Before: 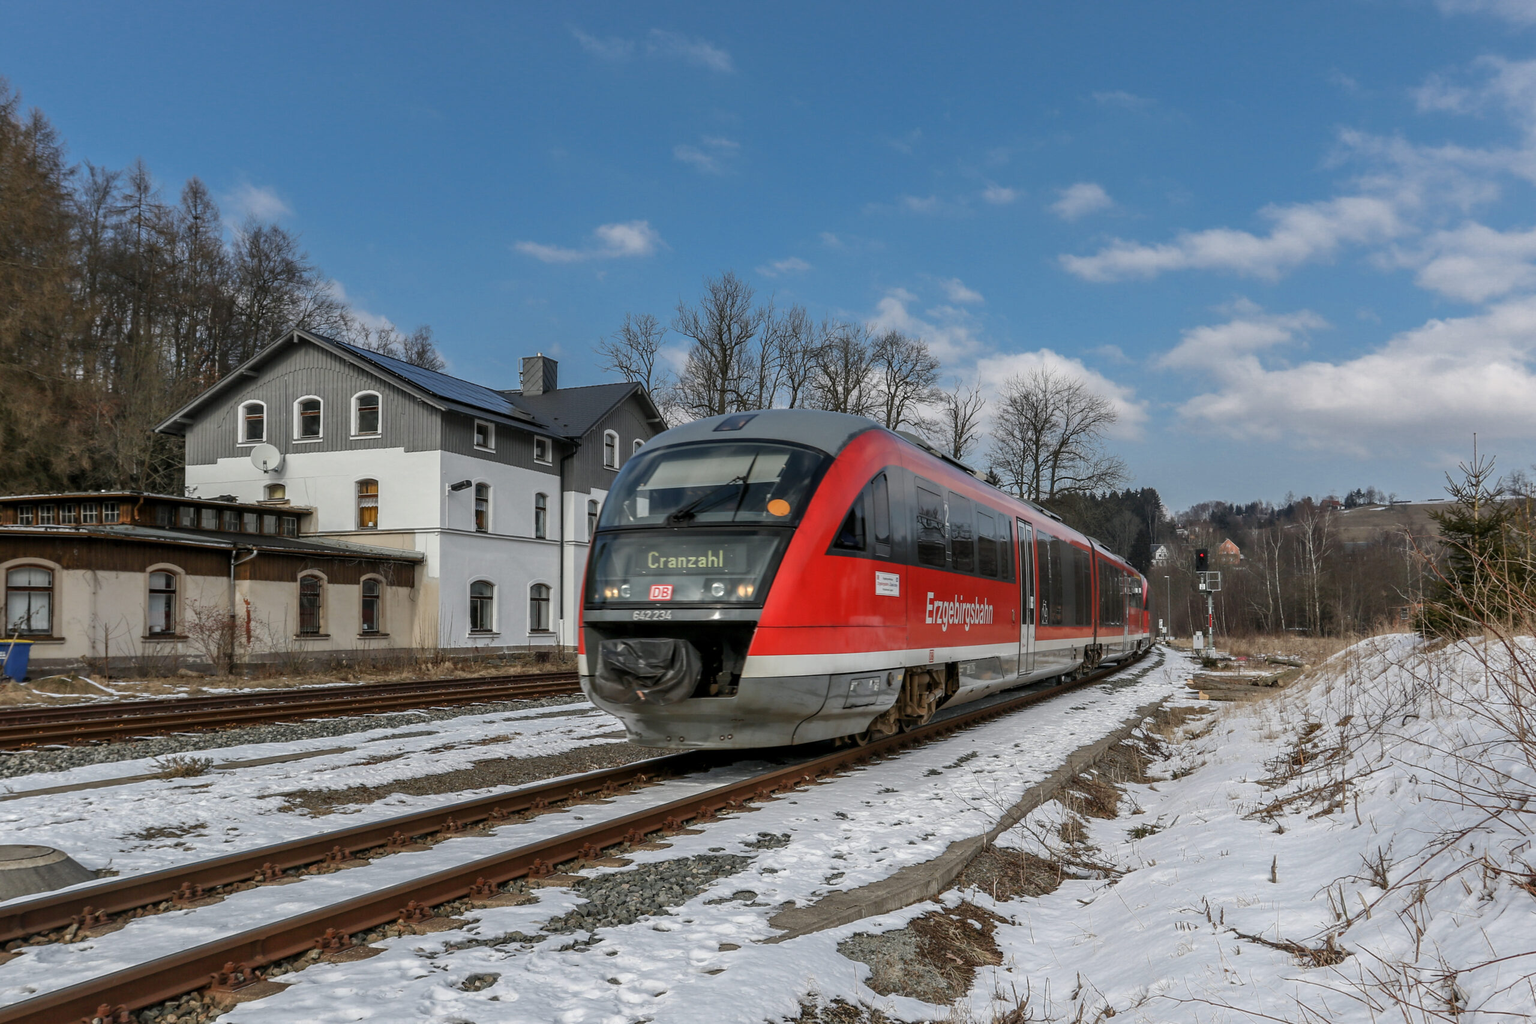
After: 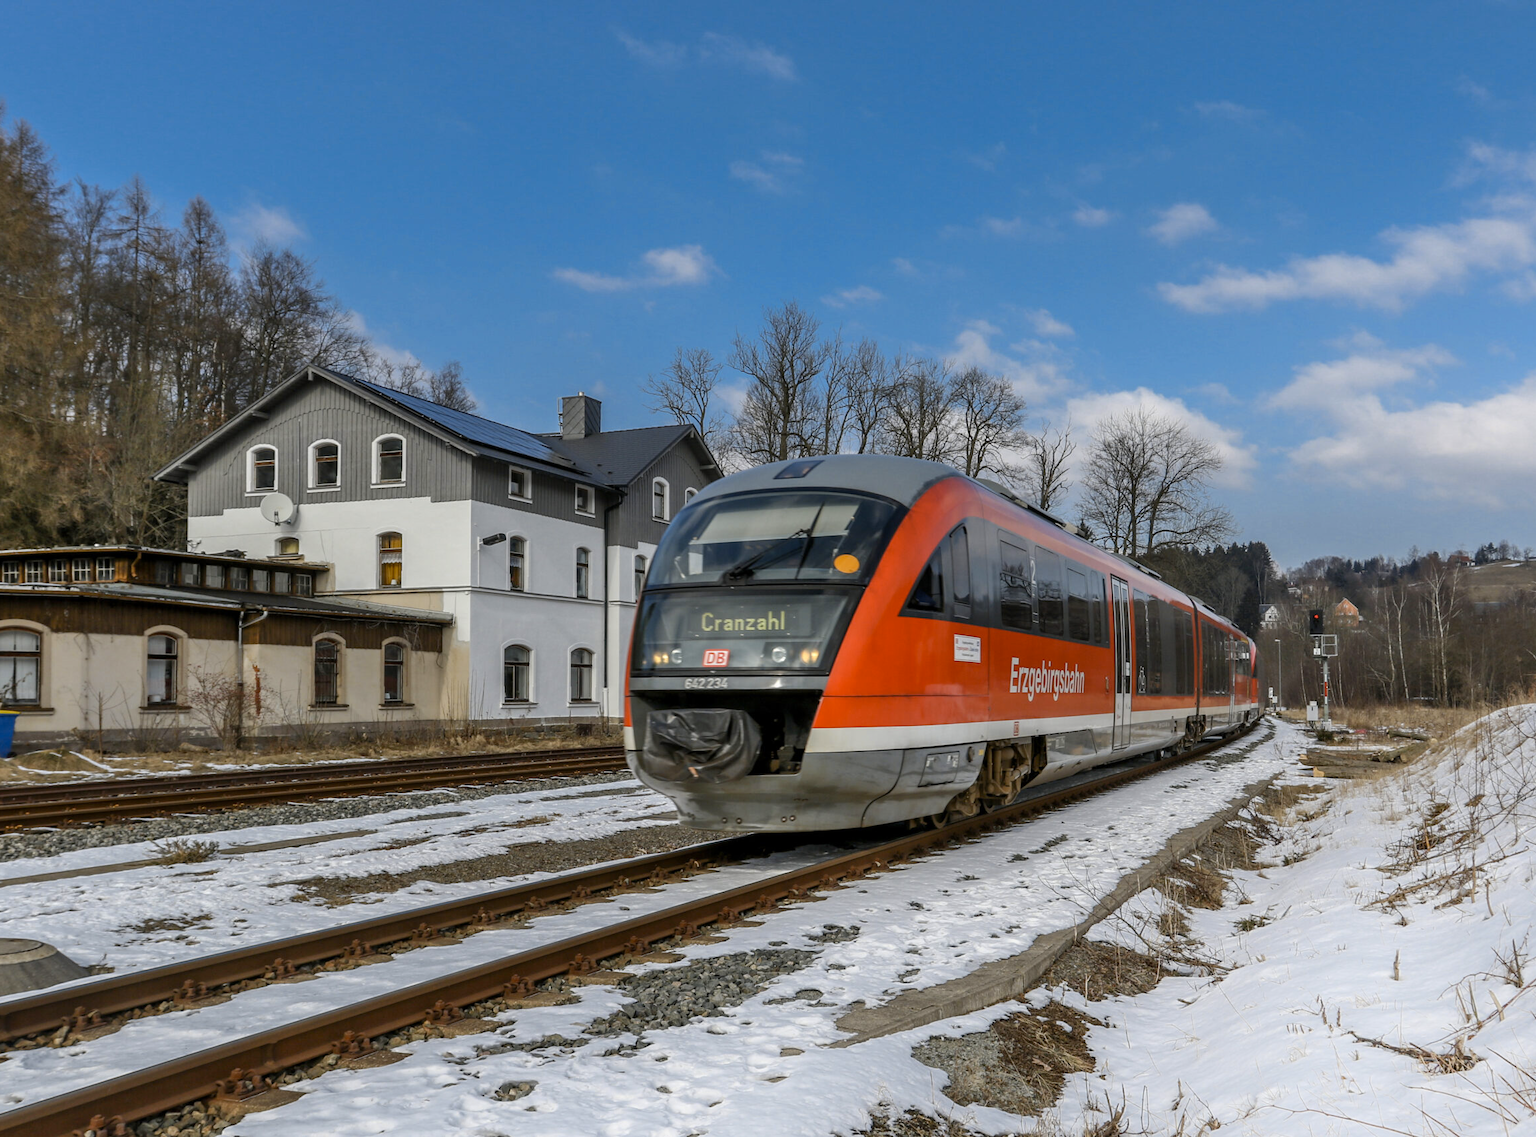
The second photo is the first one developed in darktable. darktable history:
crop and rotate: left 1.088%, right 8.807%
shadows and highlights: highlights 70.7, soften with gaussian
color contrast: green-magenta contrast 0.85, blue-yellow contrast 1.25, unbound 0
